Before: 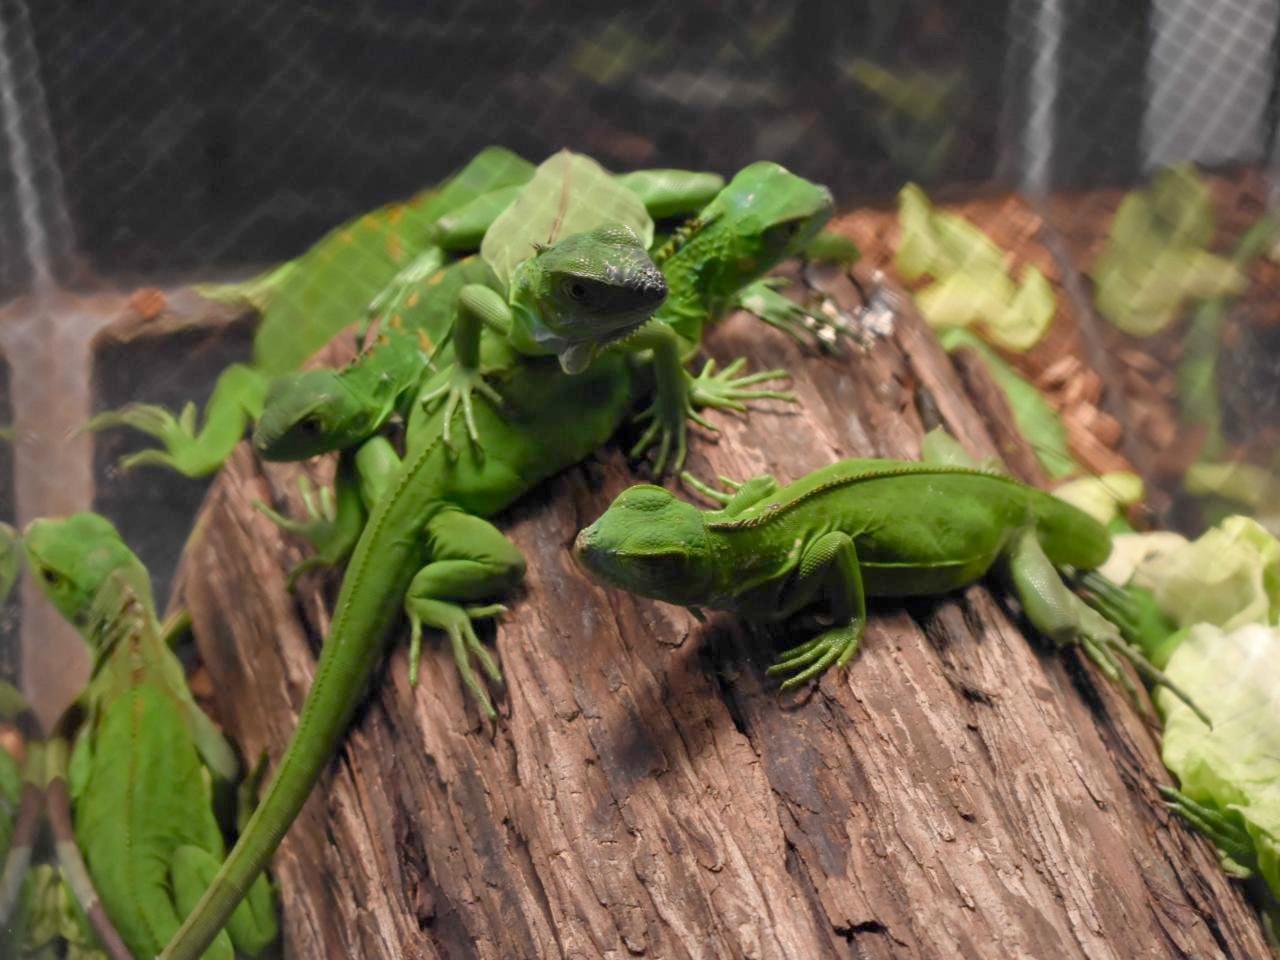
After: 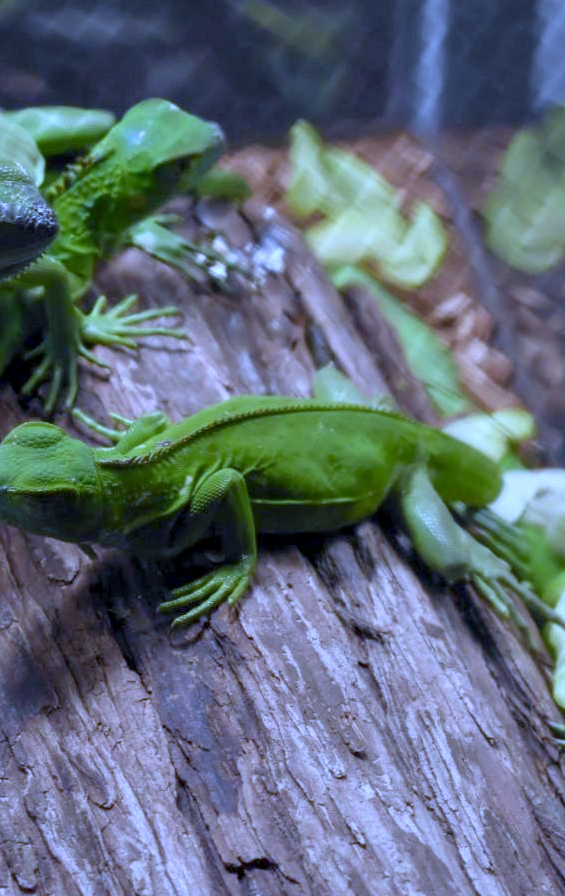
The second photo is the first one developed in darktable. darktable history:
white balance: red 0.766, blue 1.537
local contrast: highlights 100%, shadows 100%, detail 120%, midtone range 0.2
crop: left 47.628%, top 6.643%, right 7.874%
